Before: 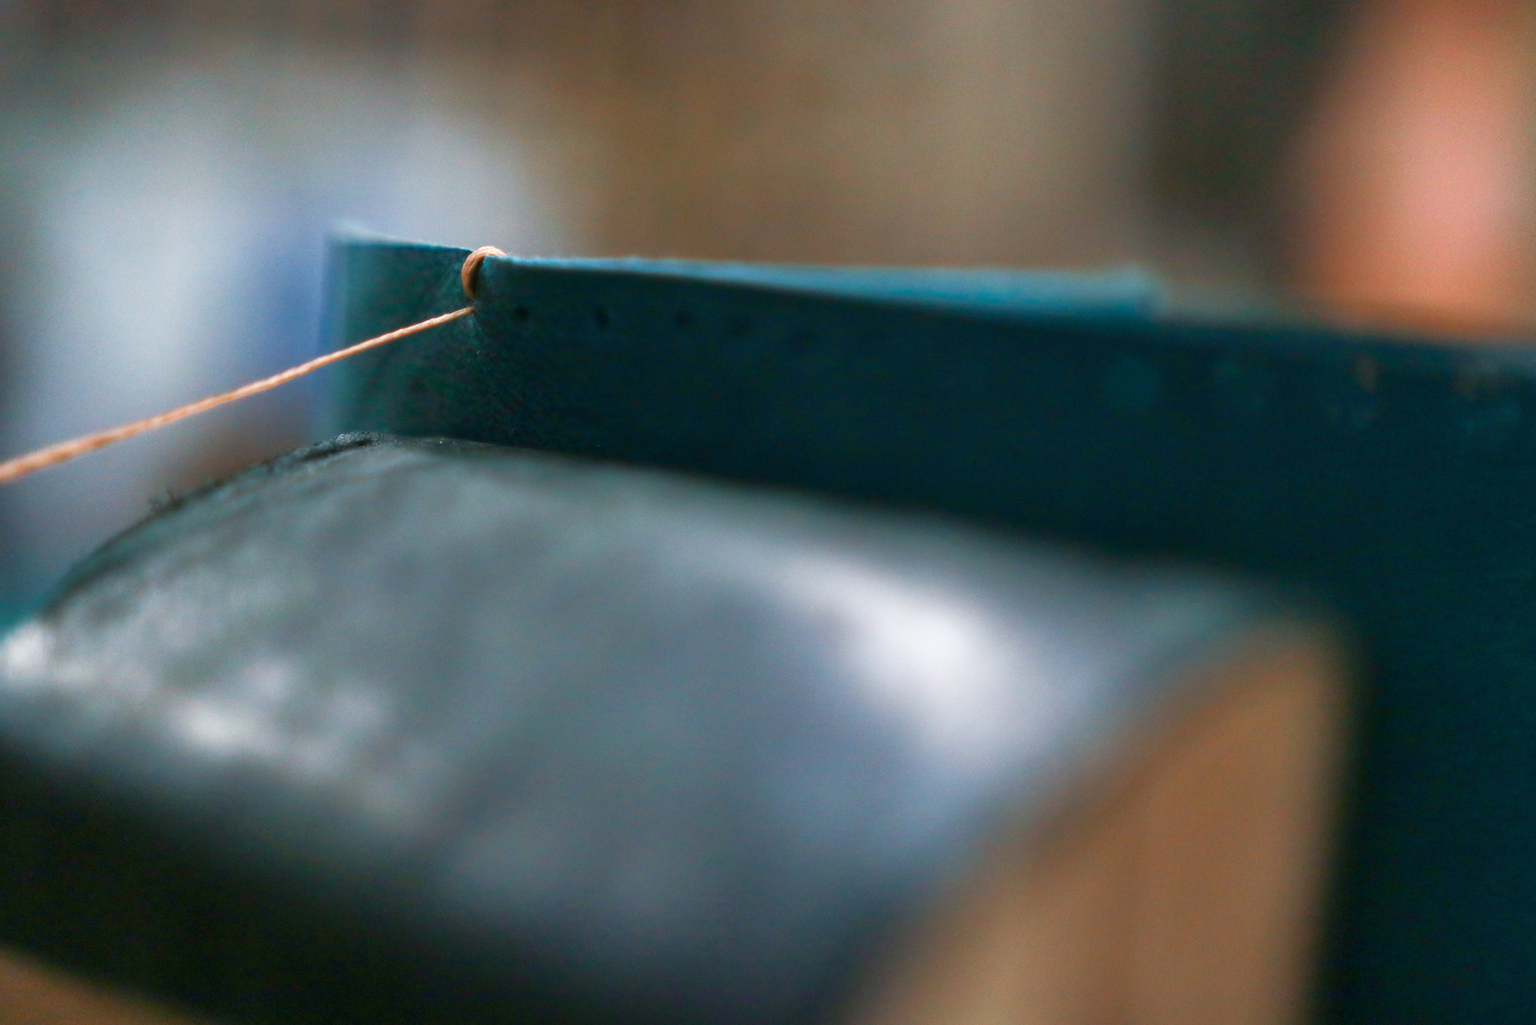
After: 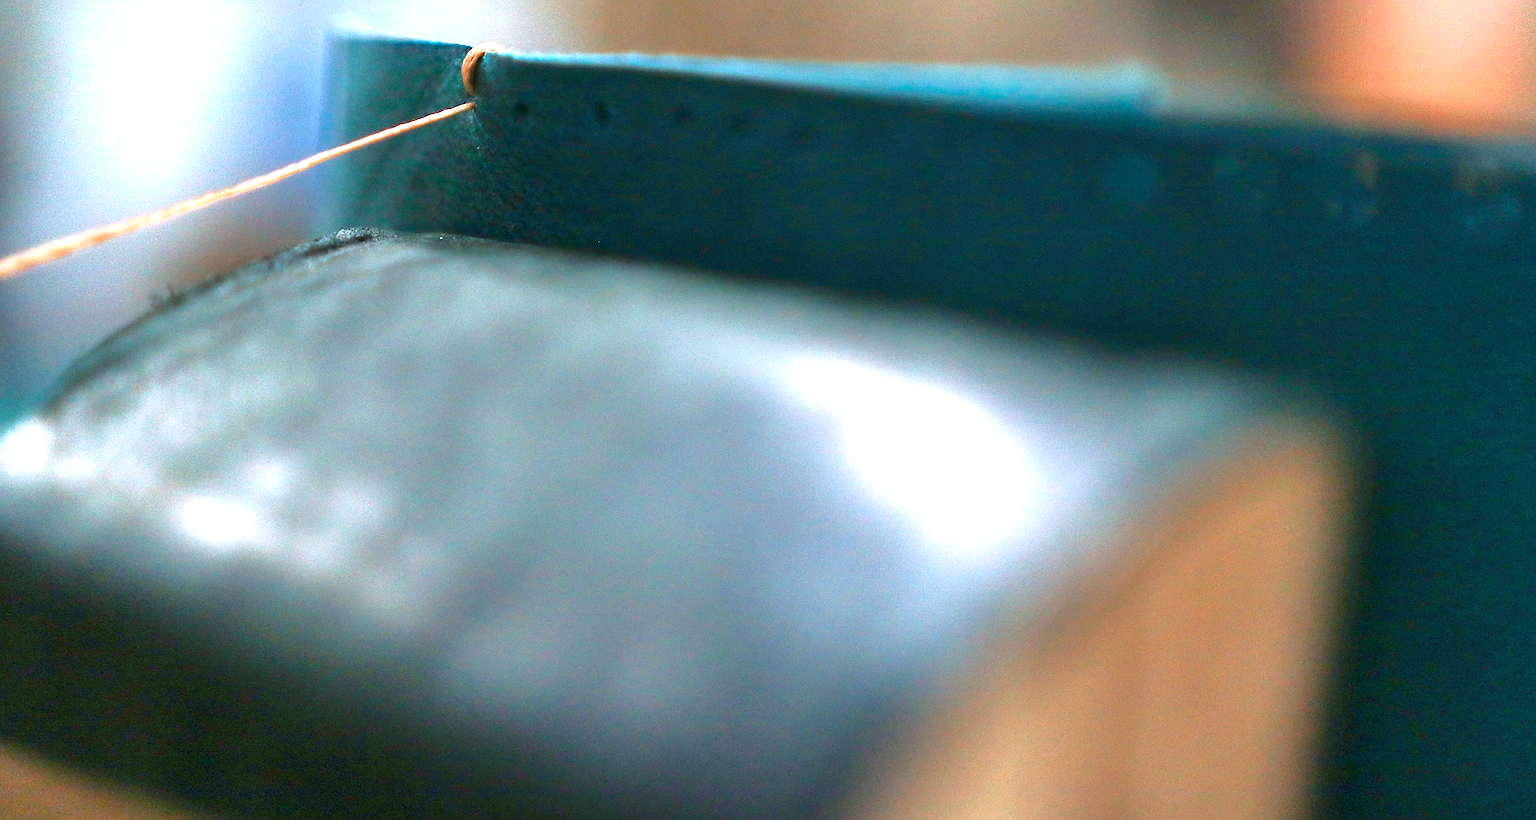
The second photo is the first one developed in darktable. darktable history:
exposure: exposure 1.2 EV, compensate highlight preservation false
sharpen: radius 1.4, amount 1.25, threshold 0.7
crop and rotate: top 19.998%
